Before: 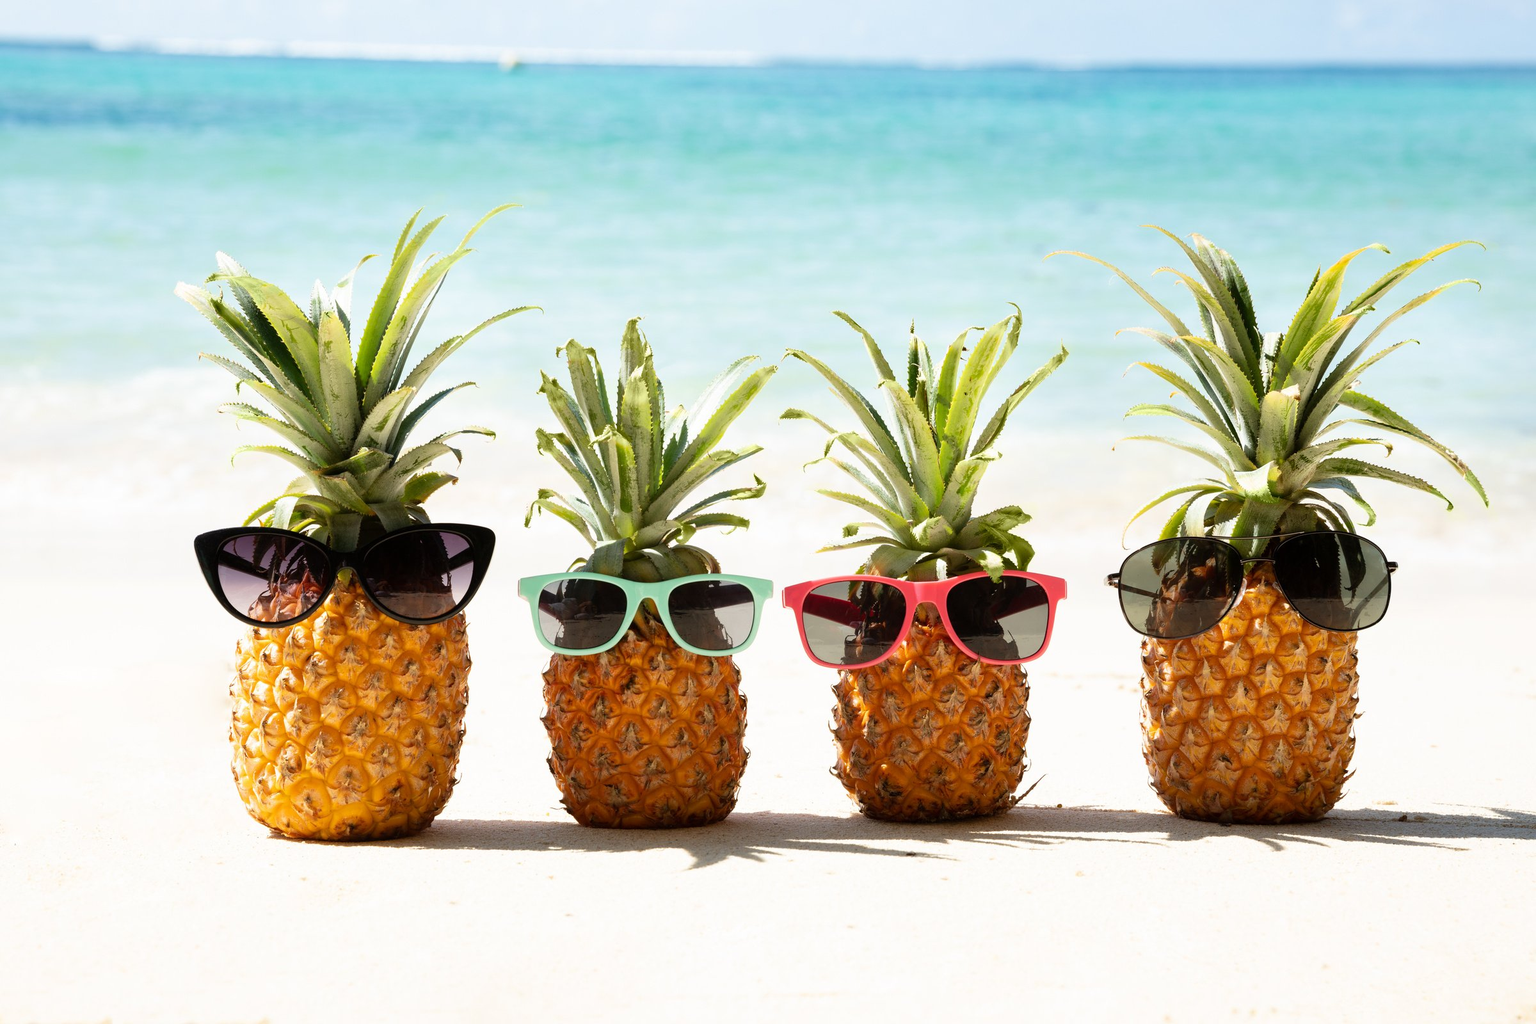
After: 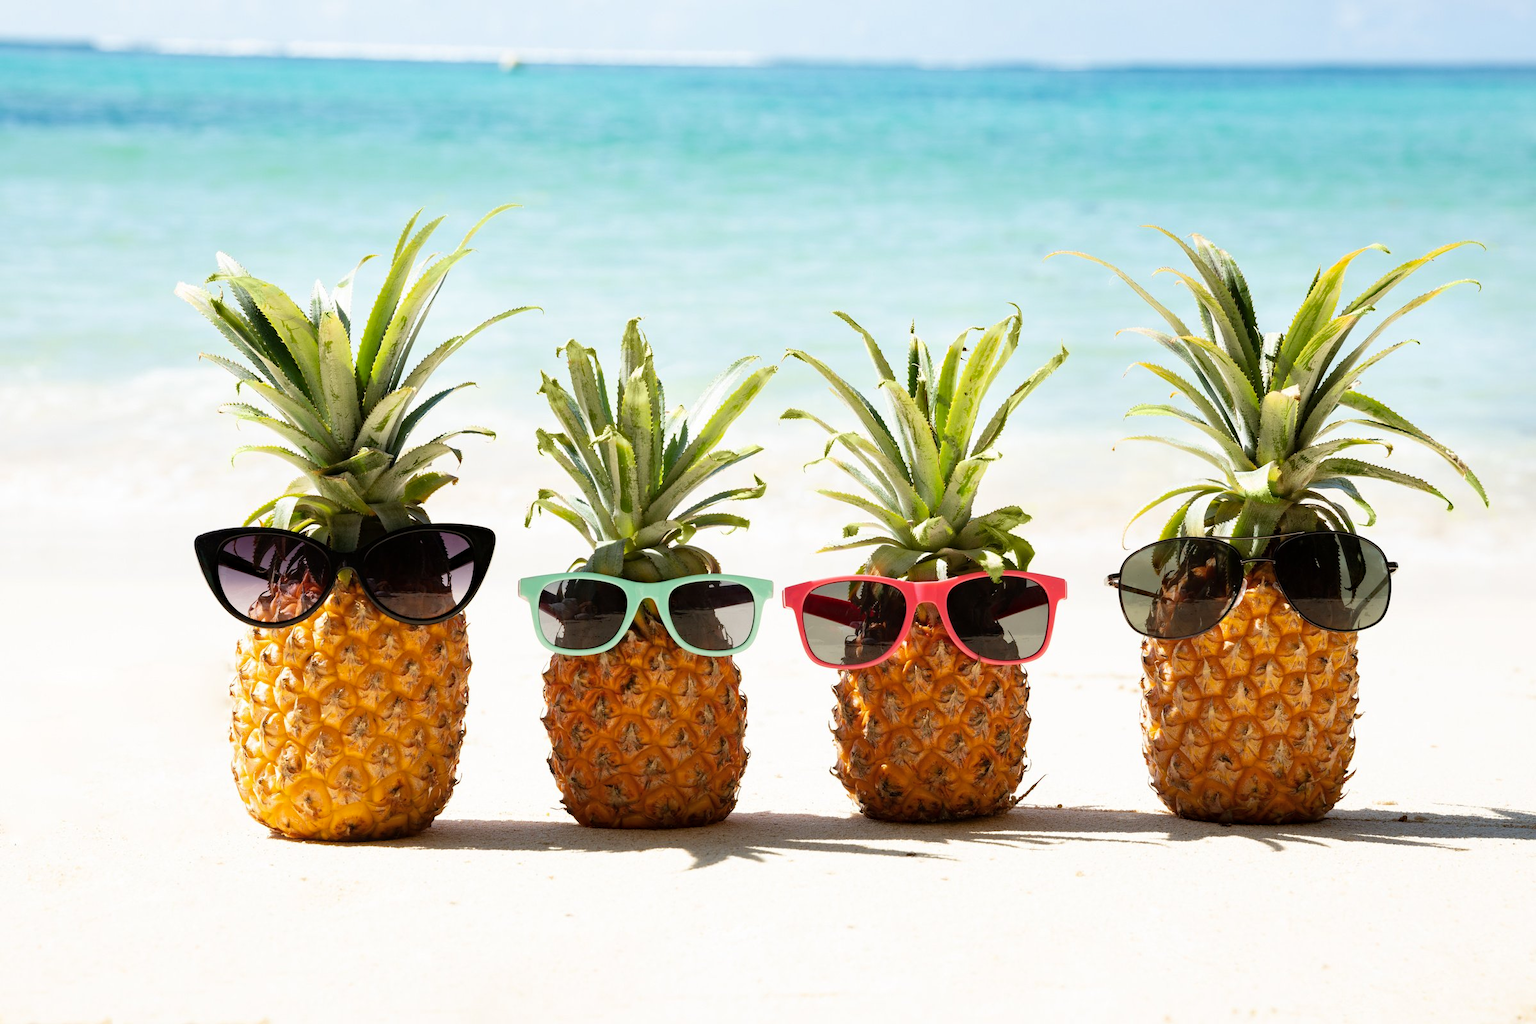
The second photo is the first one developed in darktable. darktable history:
color balance rgb: saturation formula JzAzBz (2021)
haze removal: compatibility mode true, adaptive false
